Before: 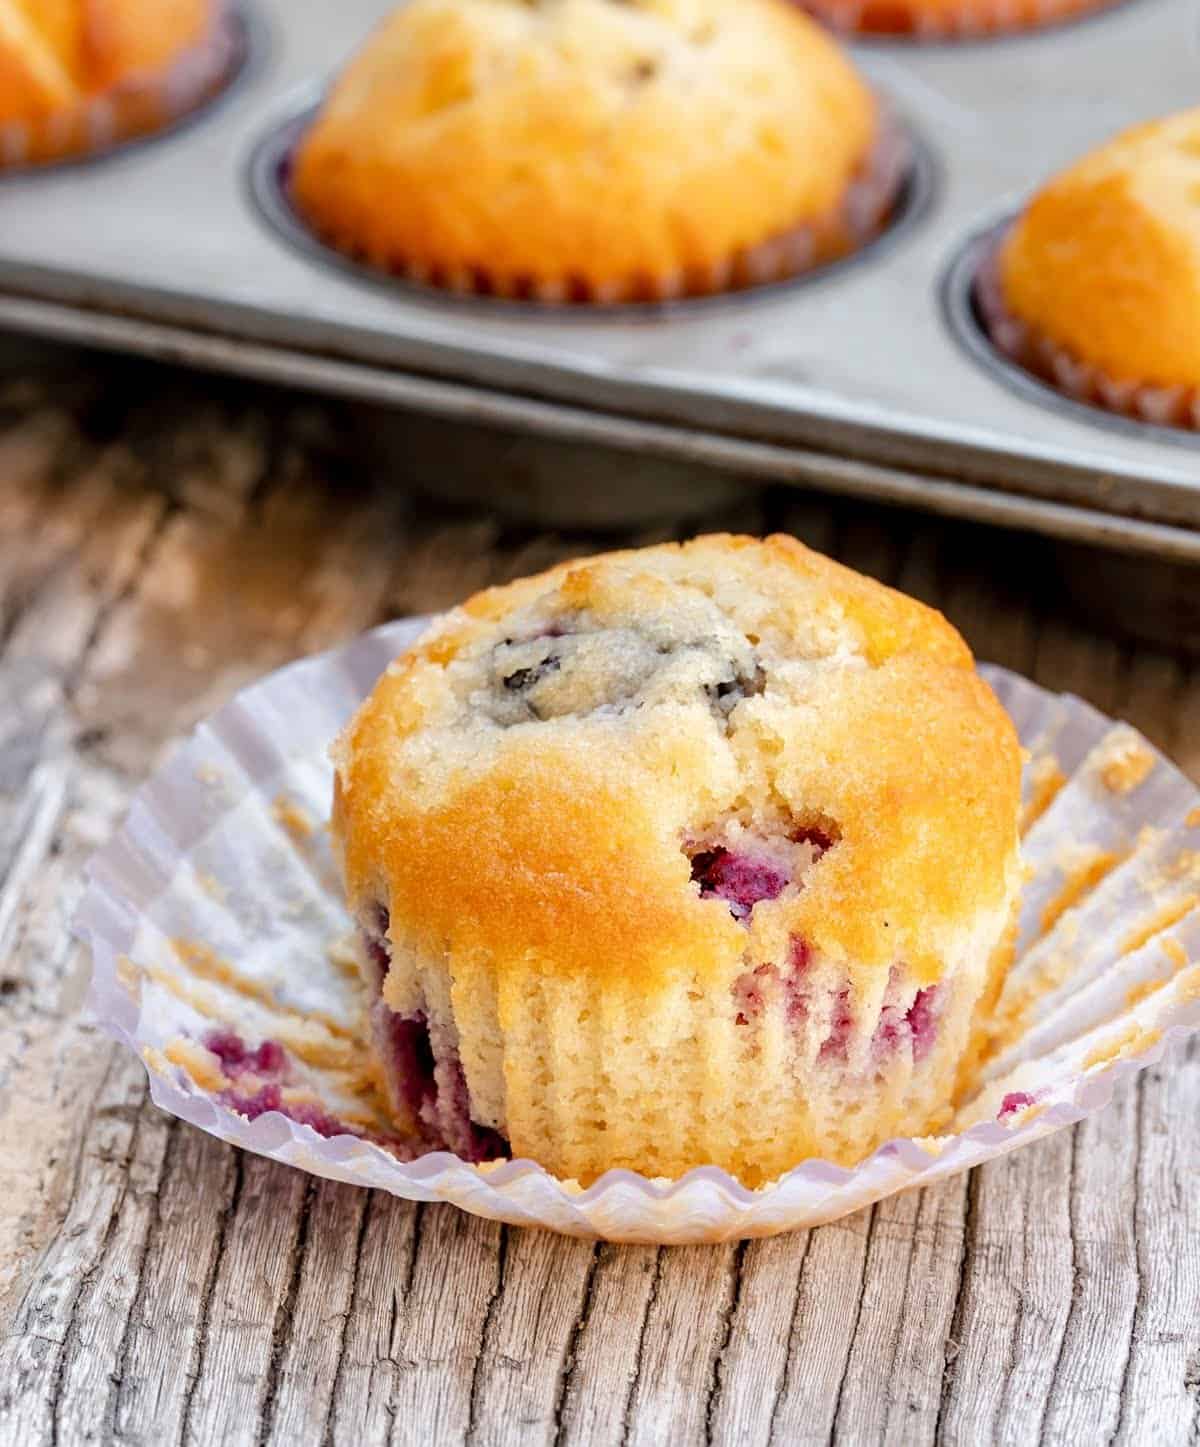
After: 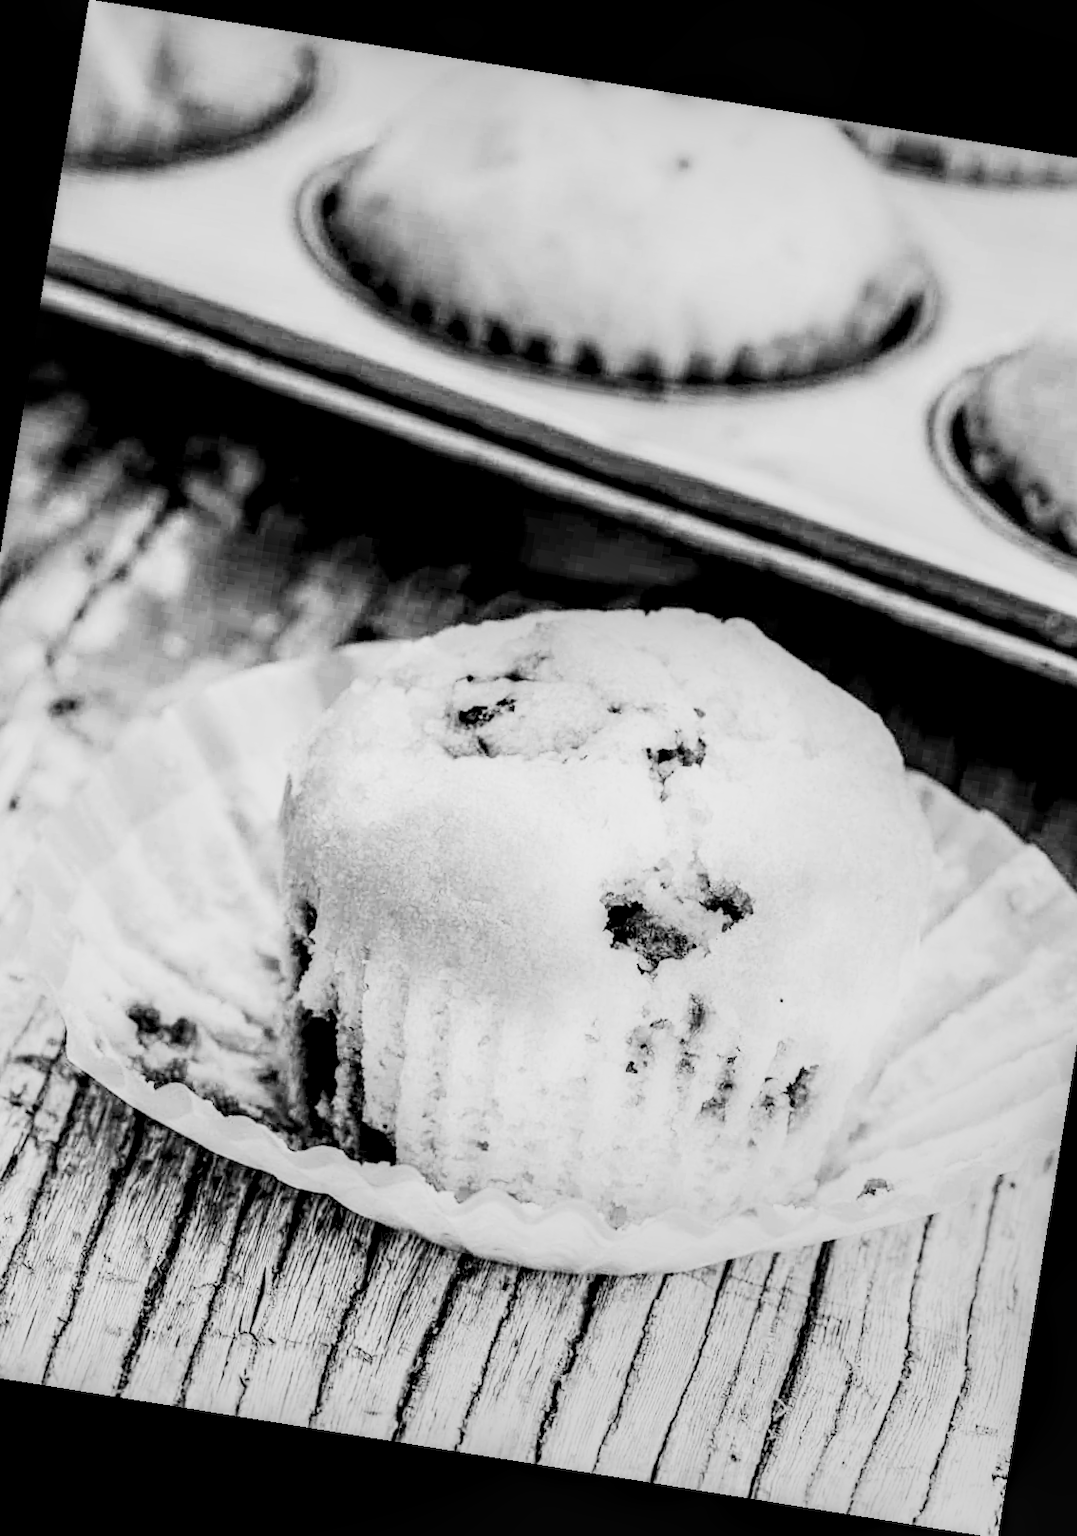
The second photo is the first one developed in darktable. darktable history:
local contrast: highlights 20%, shadows 70%, detail 170%
rotate and perspective: rotation 9.12°, automatic cropping off
contrast brightness saturation: contrast 0.04, saturation 0.16
tone equalizer: on, module defaults
color correction: saturation 0.98
monochrome: a -74.22, b 78.2
rgb curve: curves: ch0 [(0, 0) (0.21, 0.15) (0.24, 0.21) (0.5, 0.75) (0.75, 0.96) (0.89, 0.99) (1, 1)]; ch1 [(0, 0.02) (0.21, 0.13) (0.25, 0.2) (0.5, 0.67) (0.75, 0.9) (0.89, 0.97) (1, 1)]; ch2 [(0, 0.02) (0.21, 0.13) (0.25, 0.2) (0.5, 0.67) (0.75, 0.9) (0.89, 0.97) (1, 1)], compensate middle gray true
crop and rotate: left 9.597%, right 10.195%
